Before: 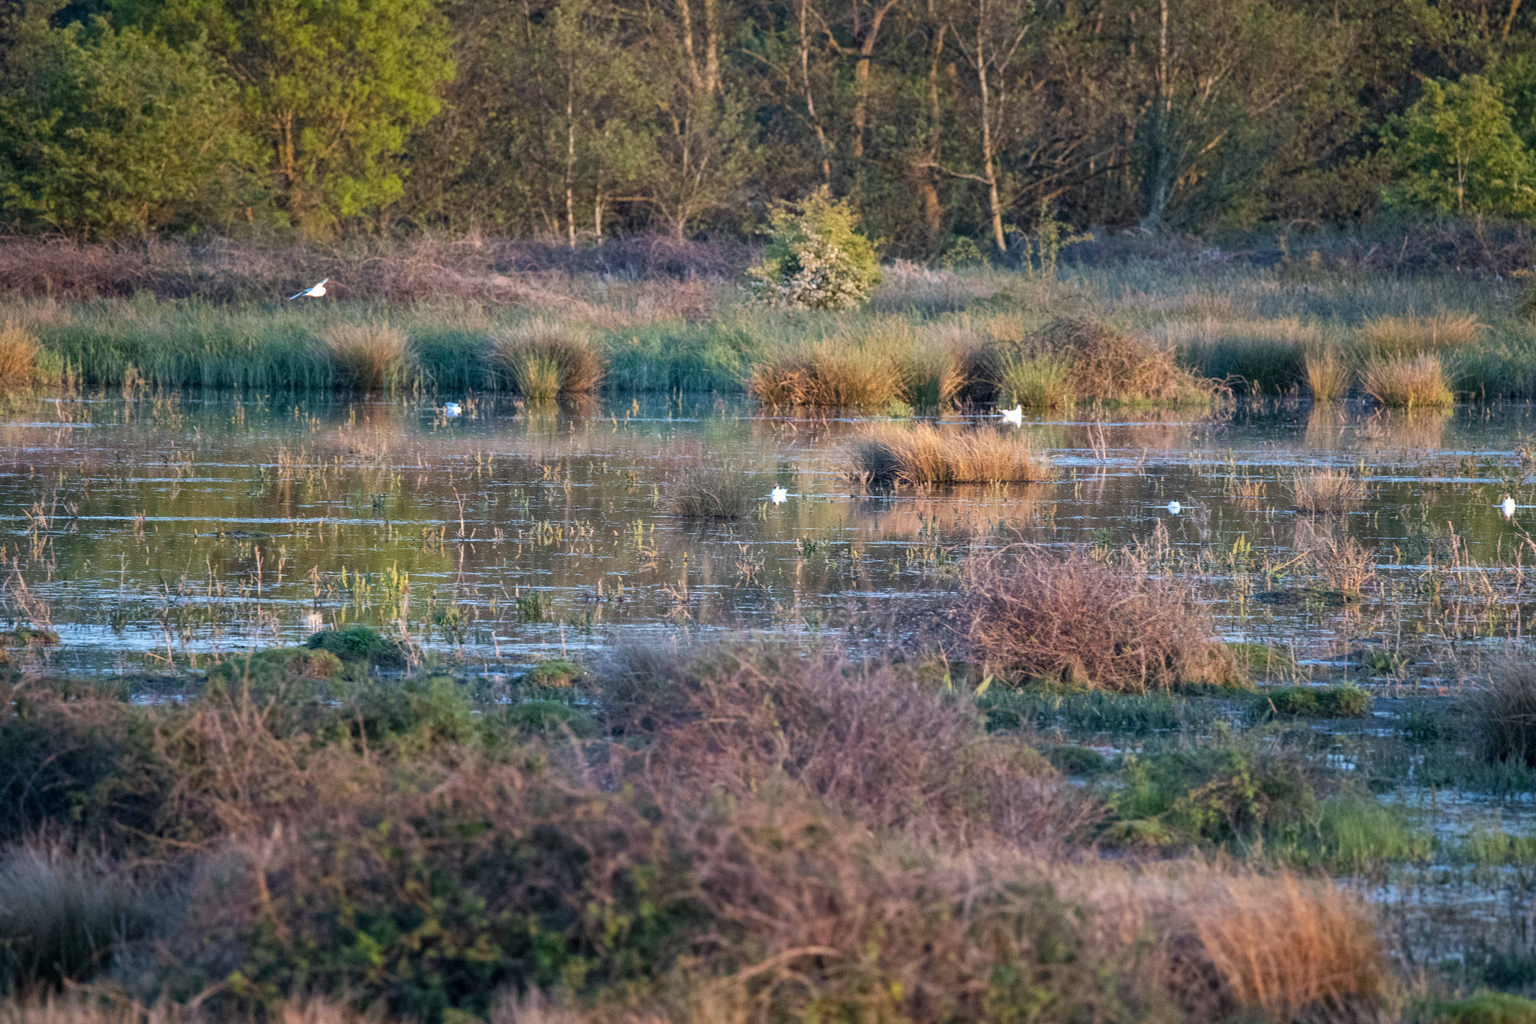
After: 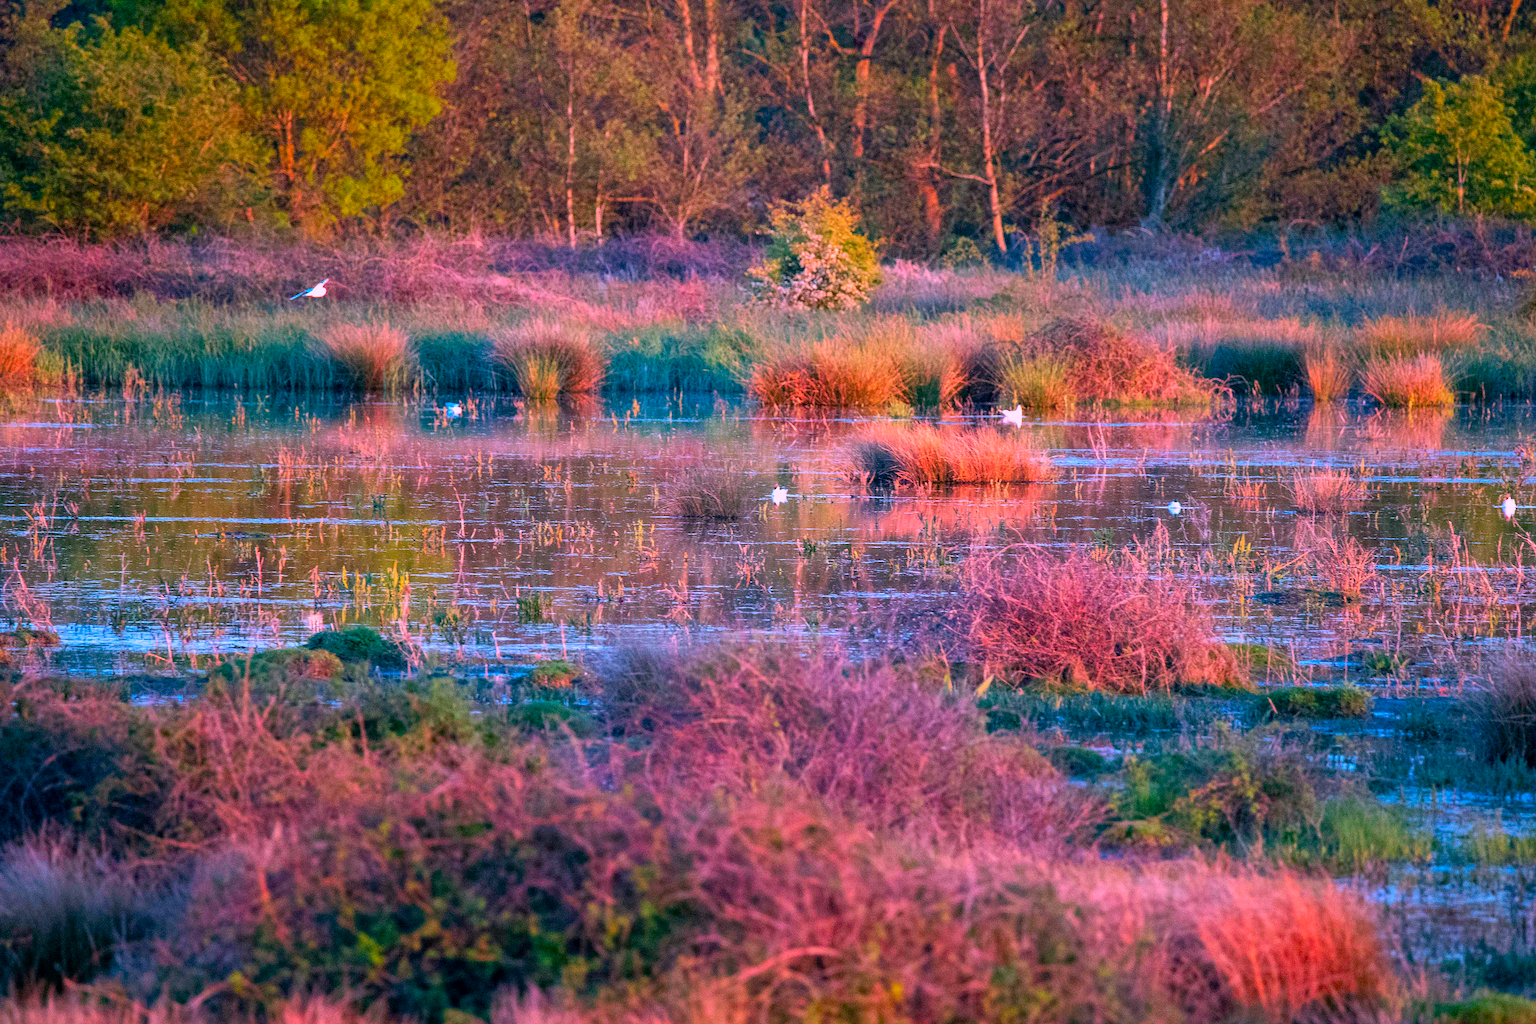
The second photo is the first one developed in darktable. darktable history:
color correction: highlights a* 19.5, highlights b* -11.53, saturation 1.69
sharpen: on, module defaults
